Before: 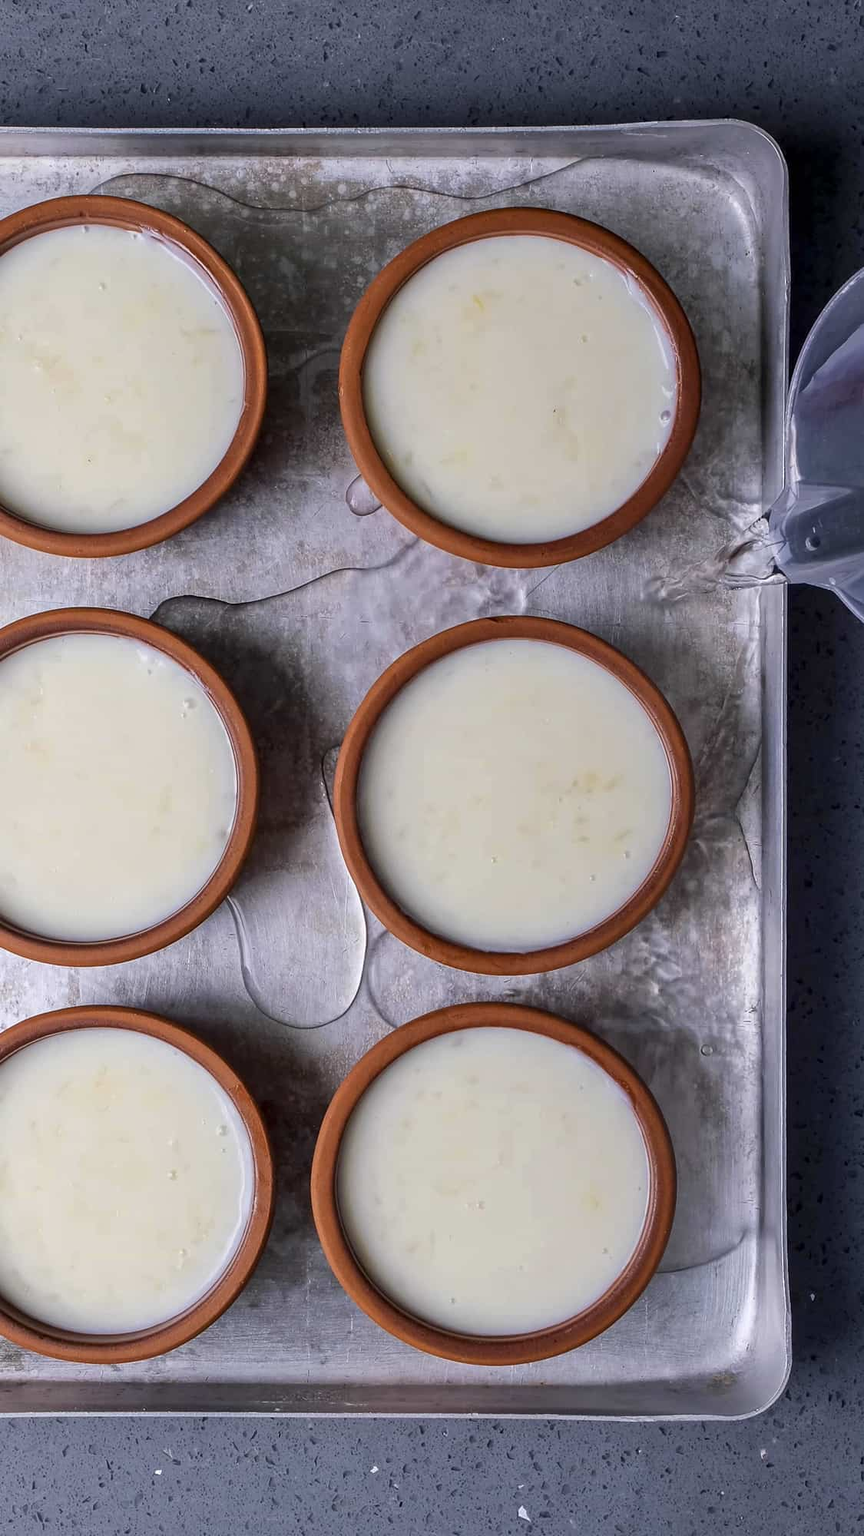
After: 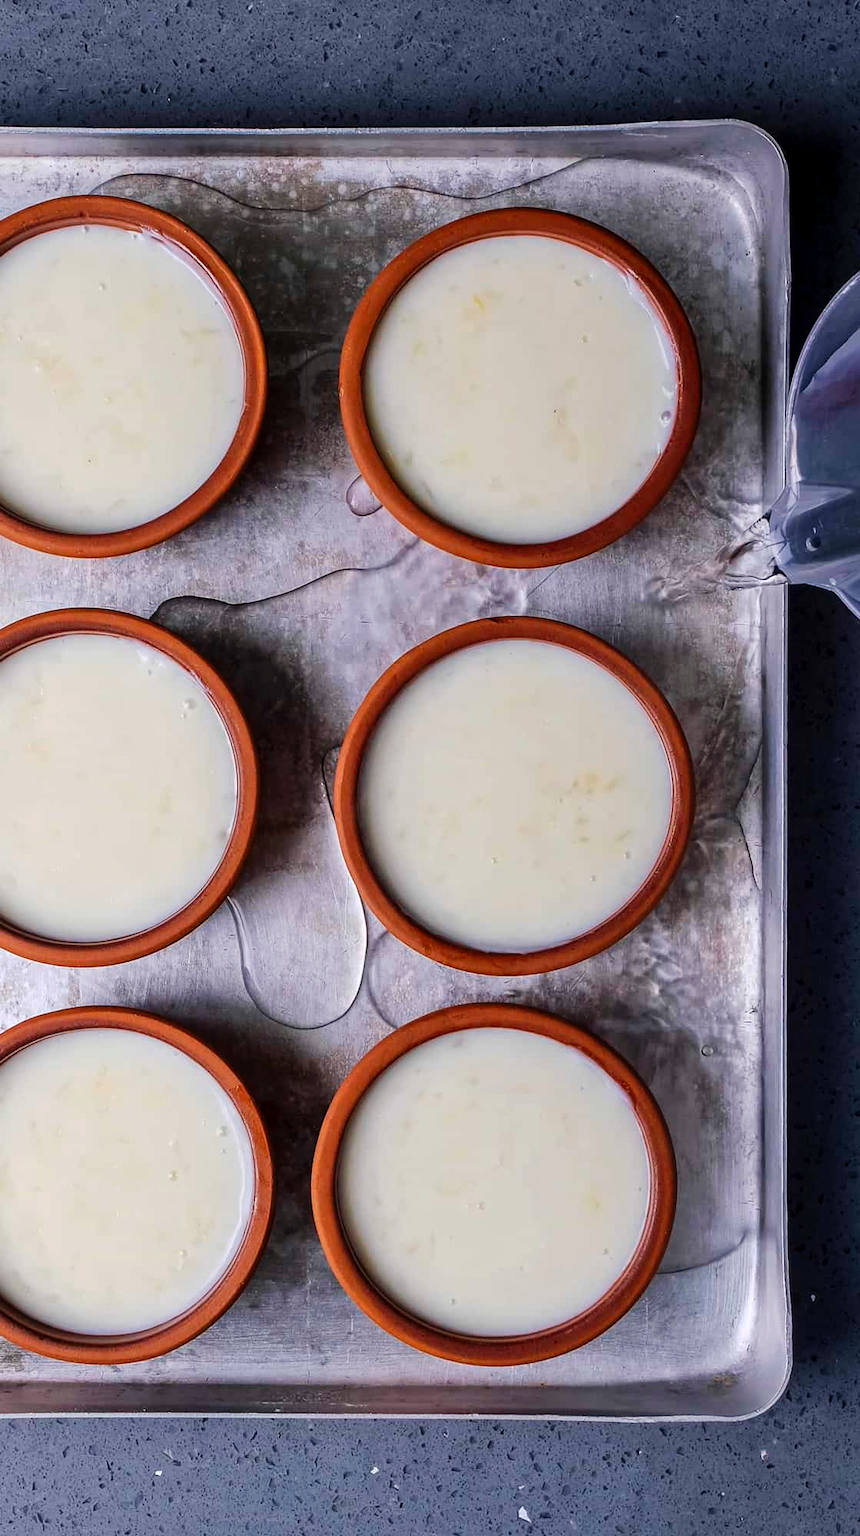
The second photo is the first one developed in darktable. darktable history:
tone curve: curves: ch0 [(0, 0) (0.003, 0.002) (0.011, 0.009) (0.025, 0.019) (0.044, 0.031) (0.069, 0.044) (0.1, 0.061) (0.136, 0.087) (0.177, 0.127) (0.224, 0.172) (0.277, 0.226) (0.335, 0.295) (0.399, 0.367) (0.468, 0.445) (0.543, 0.536) (0.623, 0.626) (0.709, 0.717) (0.801, 0.806) (0.898, 0.889) (1, 1)], preserve colors none
crop: left 0.037%
color zones: curves: ch1 [(0.25, 0.5) (0.747, 0.71)]
color correction: highlights b* -0.006, saturation 1.06
exposure: exposure 0.077 EV, compensate highlight preservation false
local contrast: mode bilateral grid, contrast 9, coarseness 25, detail 110%, midtone range 0.2
